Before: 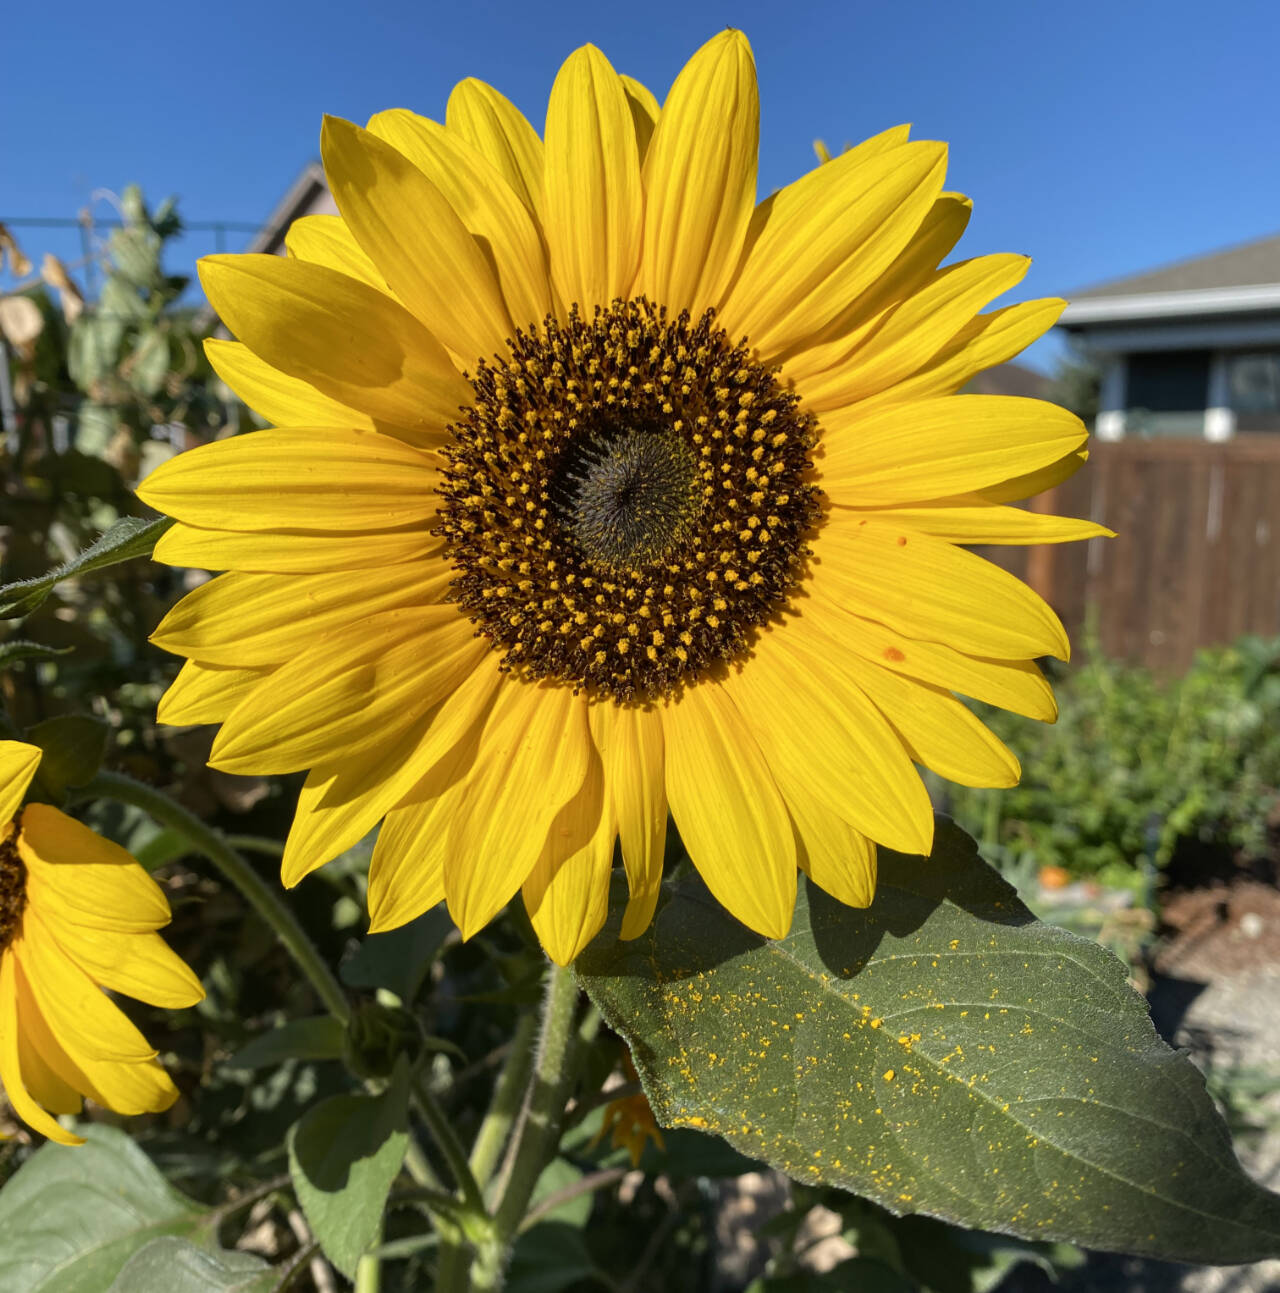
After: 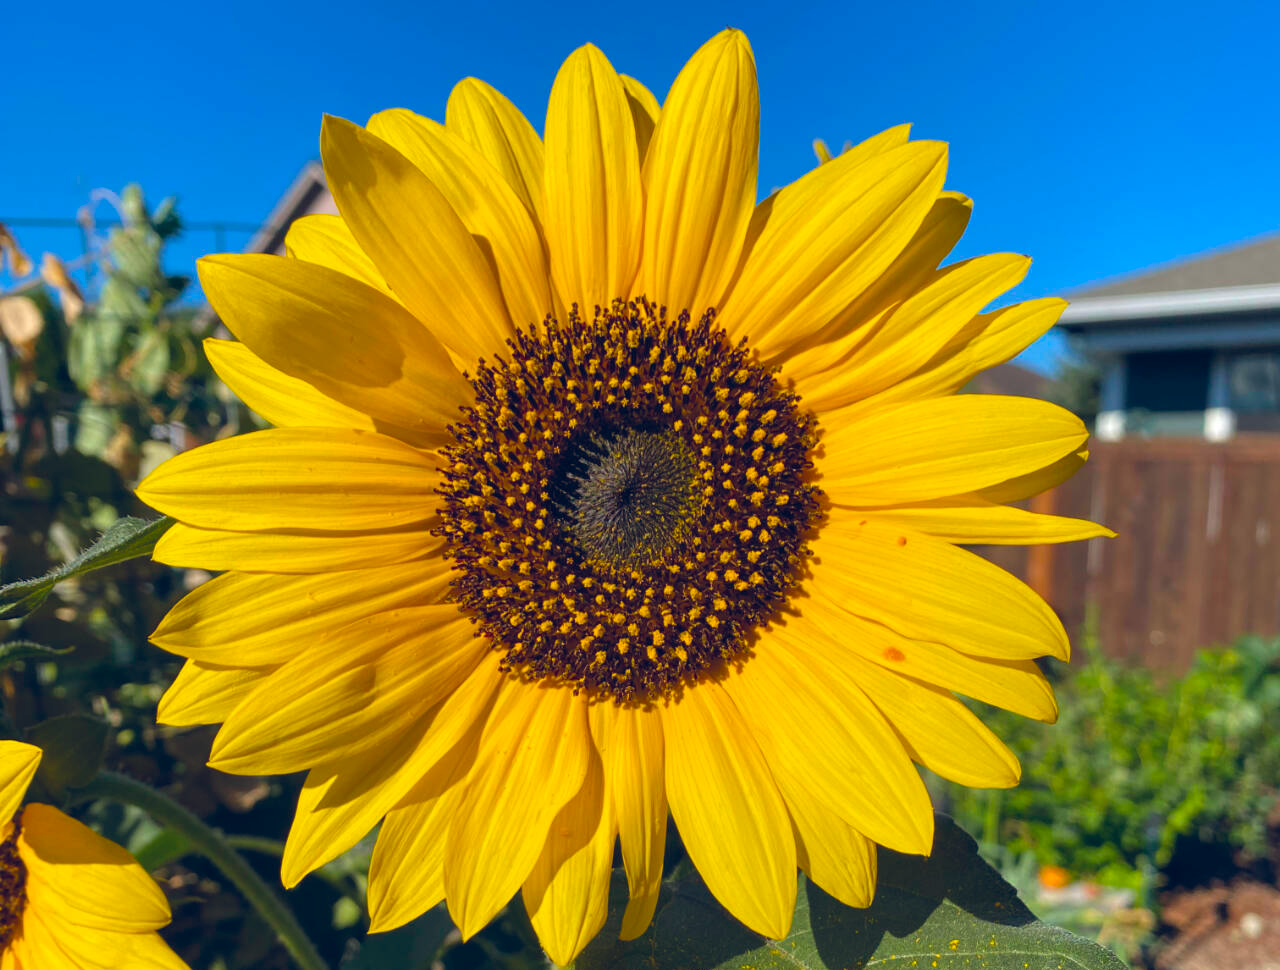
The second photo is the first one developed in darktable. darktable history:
crop: bottom 24.978%
color balance rgb: power › hue 328.96°, global offset › luminance 0.403%, global offset › chroma 0.211%, global offset › hue 254.64°, perceptual saturation grading › global saturation 29.928%, global vibrance 20%
